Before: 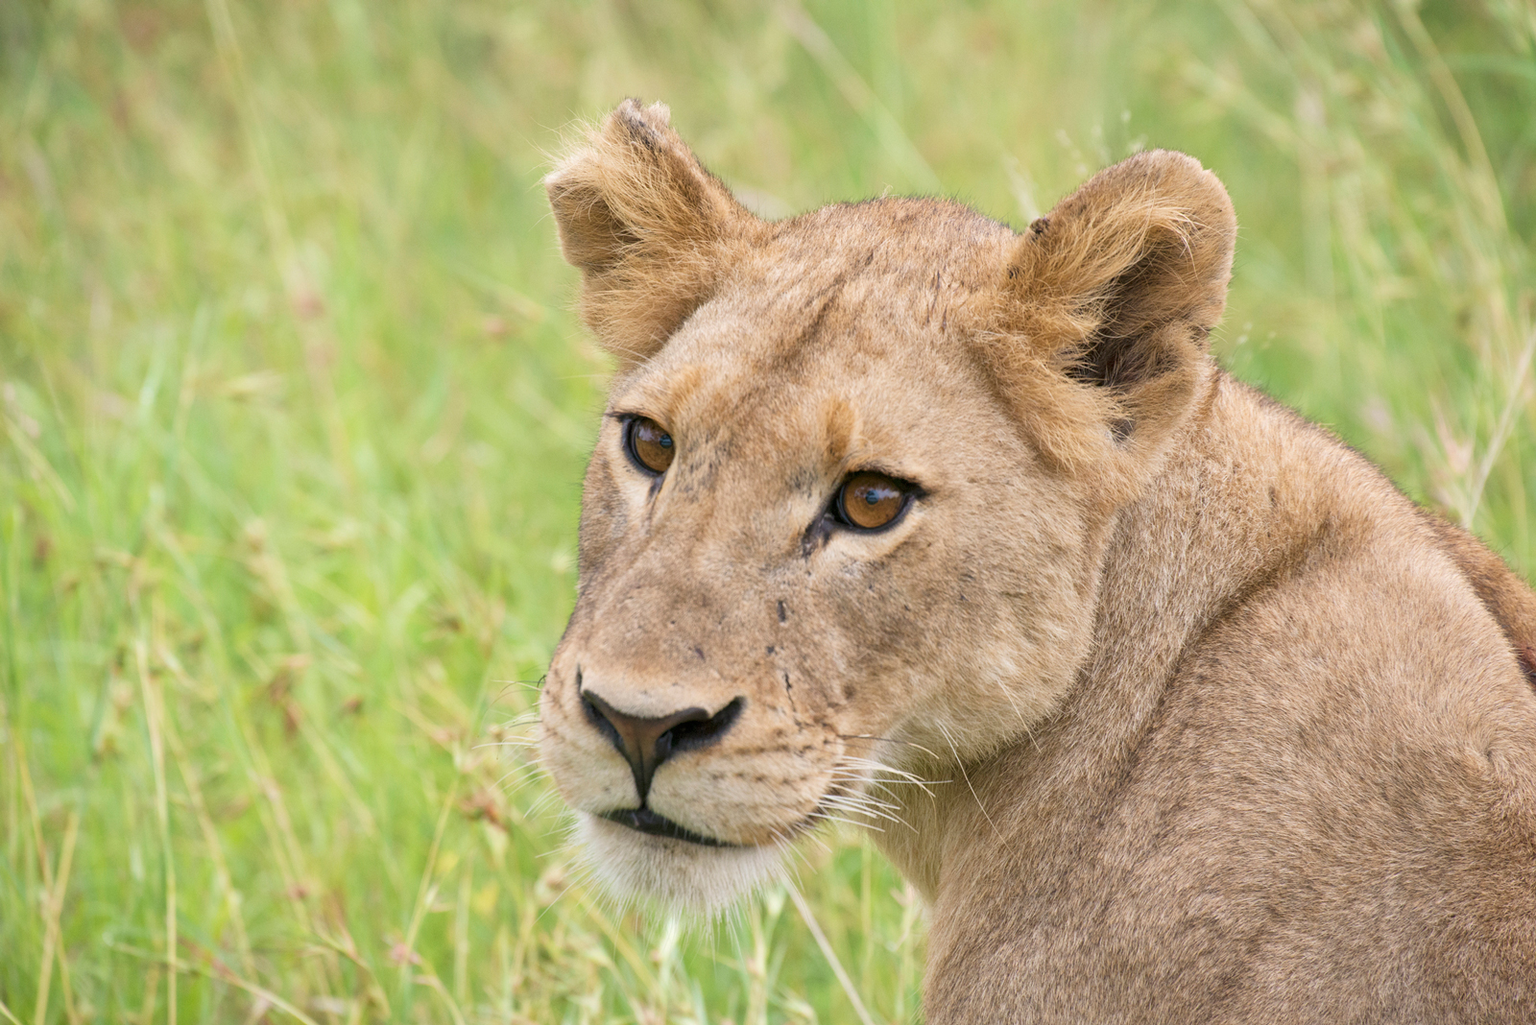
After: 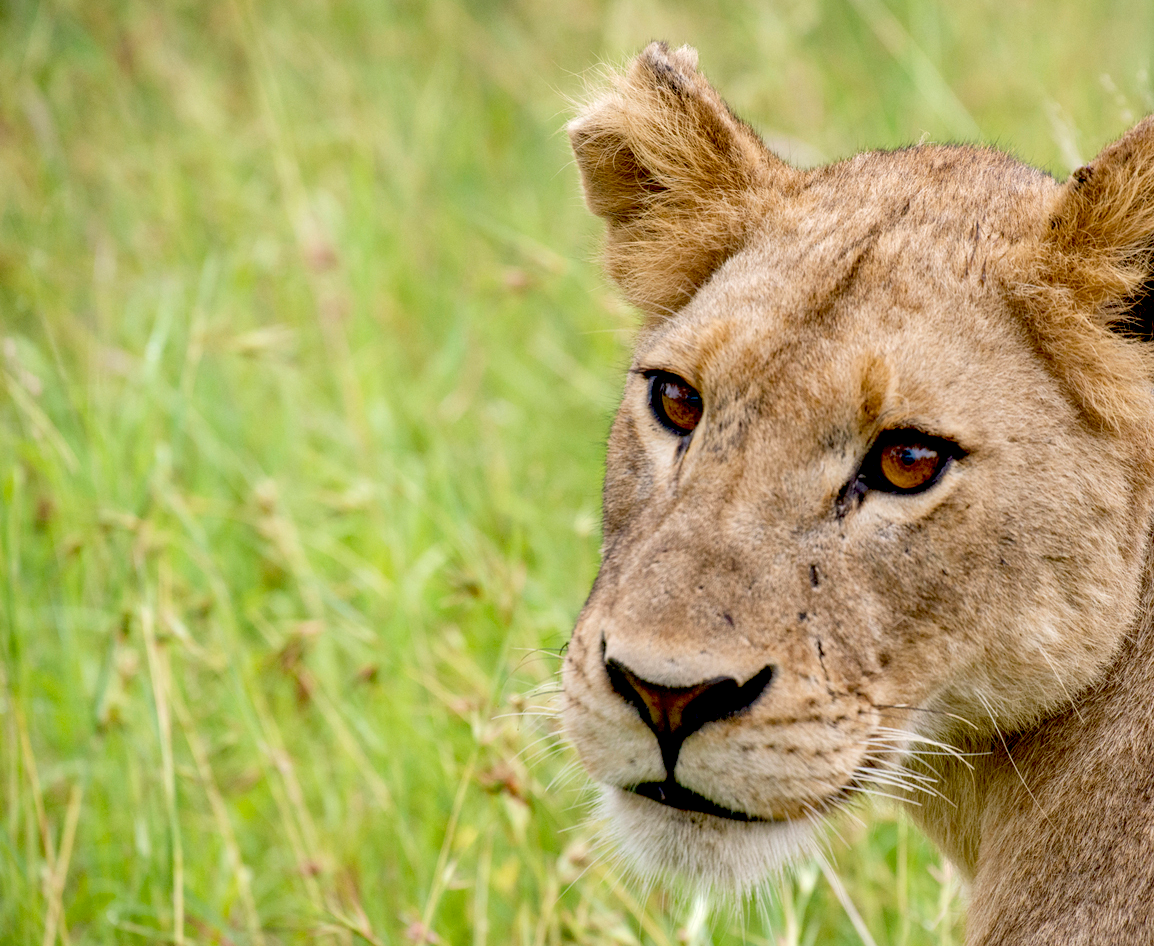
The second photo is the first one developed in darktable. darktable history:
exposure: black level correction 0.057, compensate exposure bias true, compensate highlight preservation false
local contrast: on, module defaults
crop: top 5.787%, right 27.857%, bottom 5.587%
